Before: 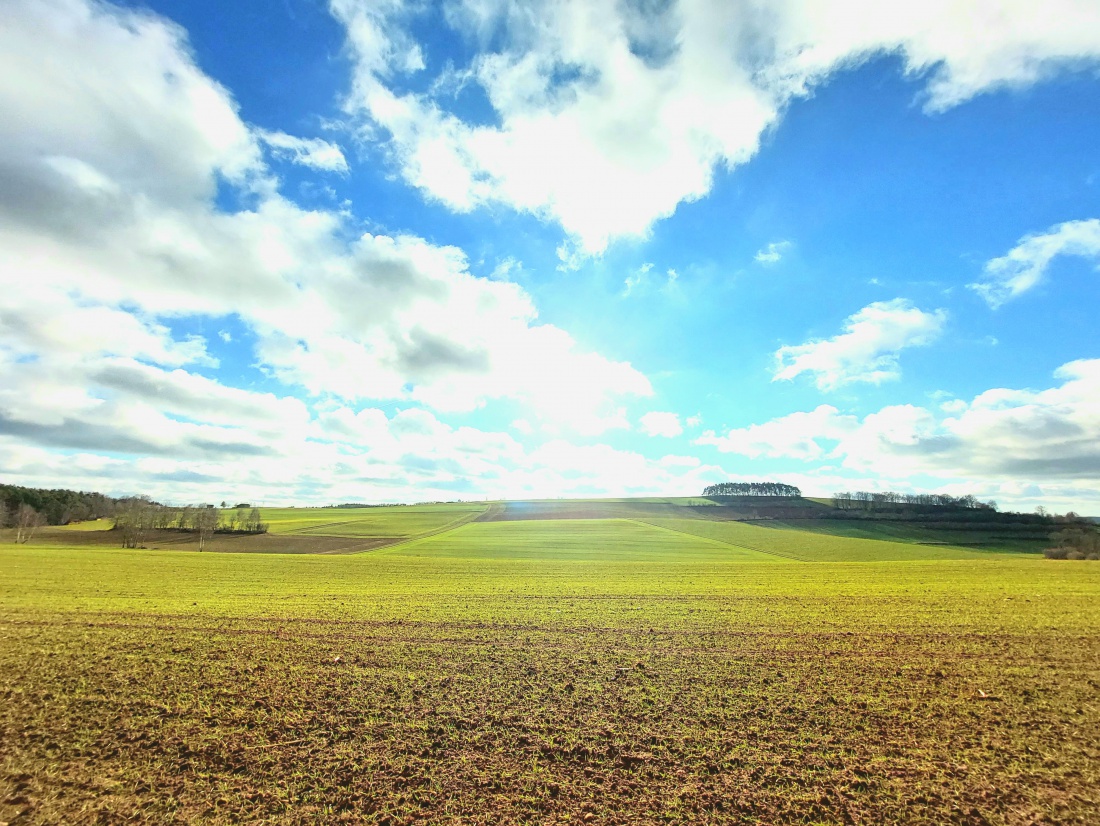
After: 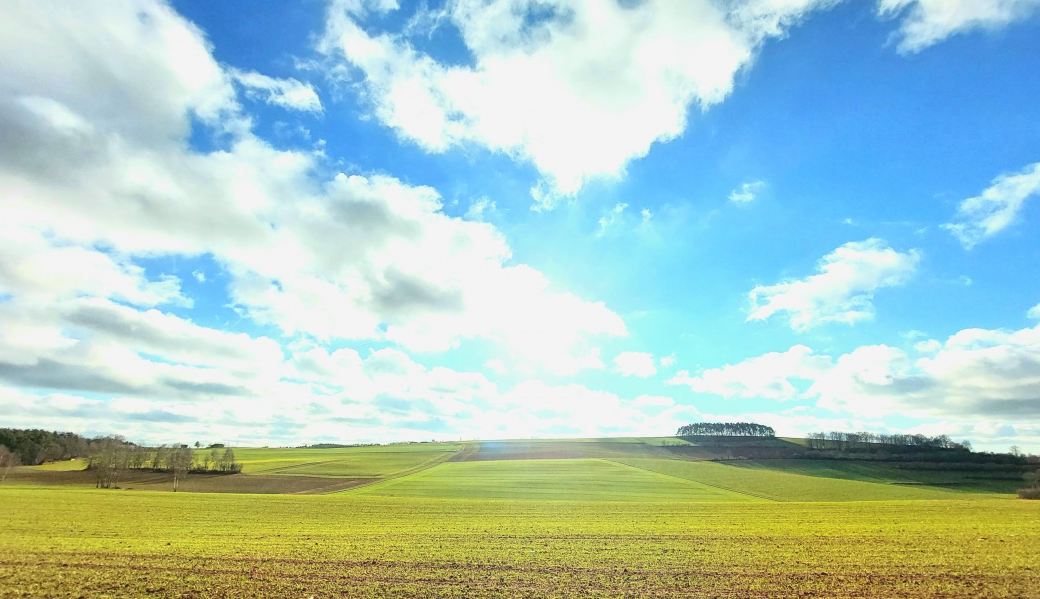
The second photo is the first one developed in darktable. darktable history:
crop: left 2.432%, top 7.267%, right 2.966%, bottom 20.206%
